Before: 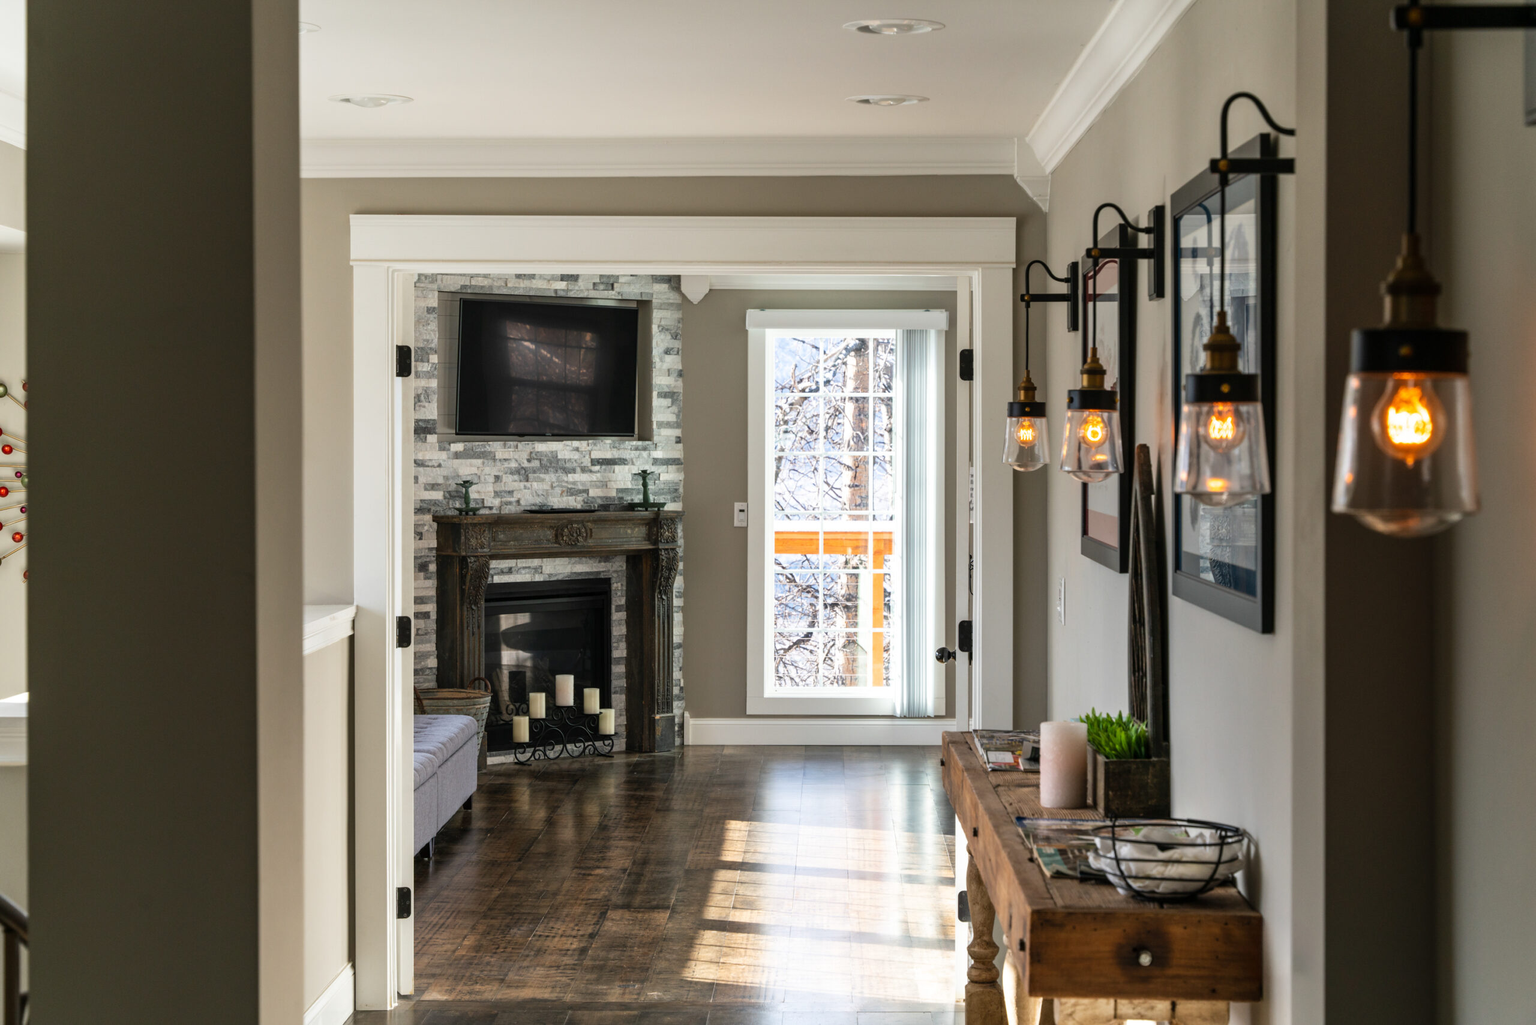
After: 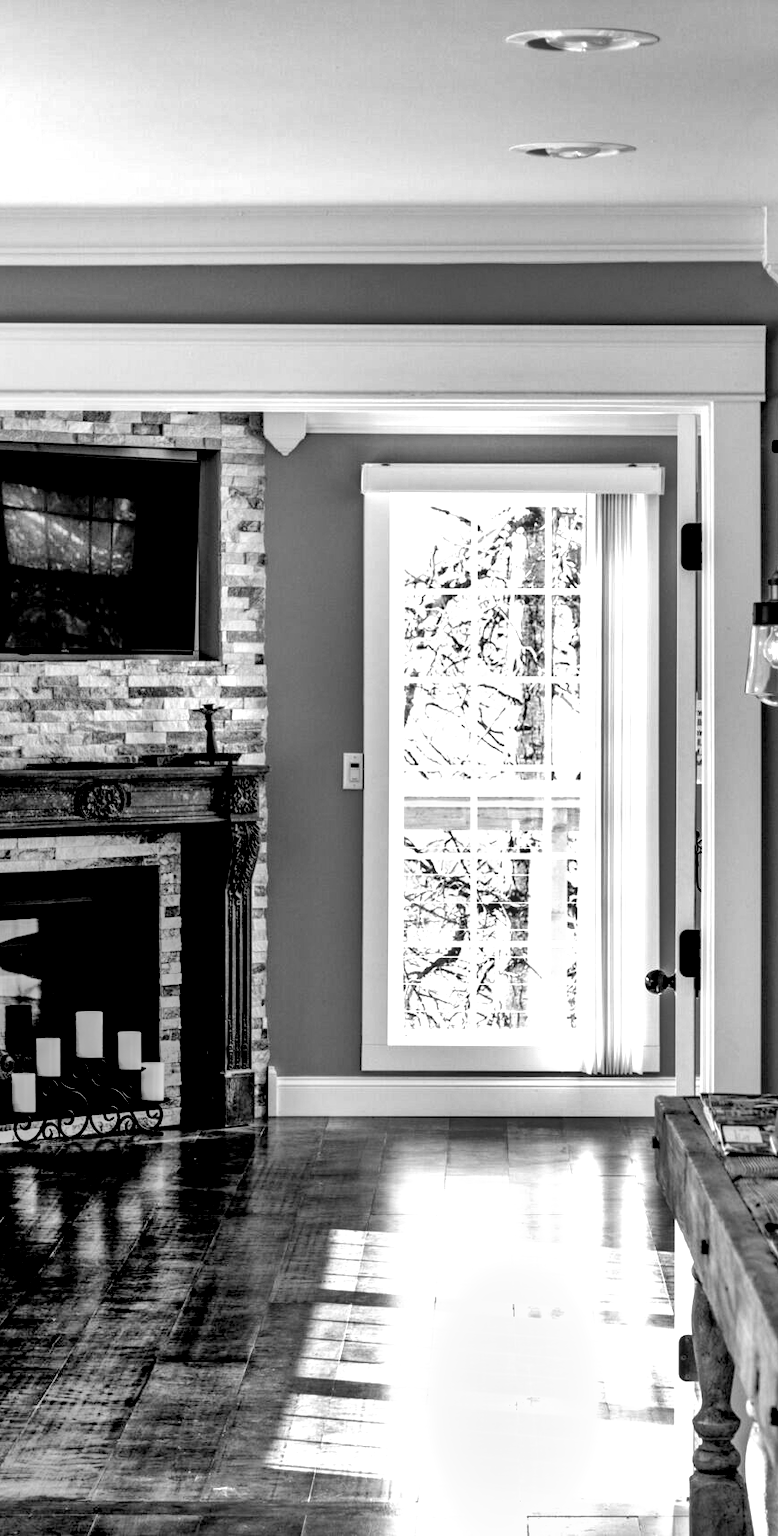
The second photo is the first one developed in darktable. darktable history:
local contrast: on, module defaults
tone equalizer: -8 EV -0.389 EV, -7 EV -0.426 EV, -6 EV -0.367 EV, -5 EV -0.226 EV, -3 EV 0.188 EV, -2 EV 0.318 EV, -1 EV 0.411 EV, +0 EV 0.434 EV
exposure: black level correction 0.03, exposure 0.324 EV, compensate highlight preservation false
crop: left 32.917%, right 33.223%
haze removal: compatibility mode true, adaptive false
color zones: curves: ch1 [(0, -0.394) (0.143, -0.394) (0.286, -0.394) (0.429, -0.392) (0.571, -0.391) (0.714, -0.391) (0.857, -0.391) (1, -0.394)]
shadows and highlights: shadows 60.1, soften with gaussian
